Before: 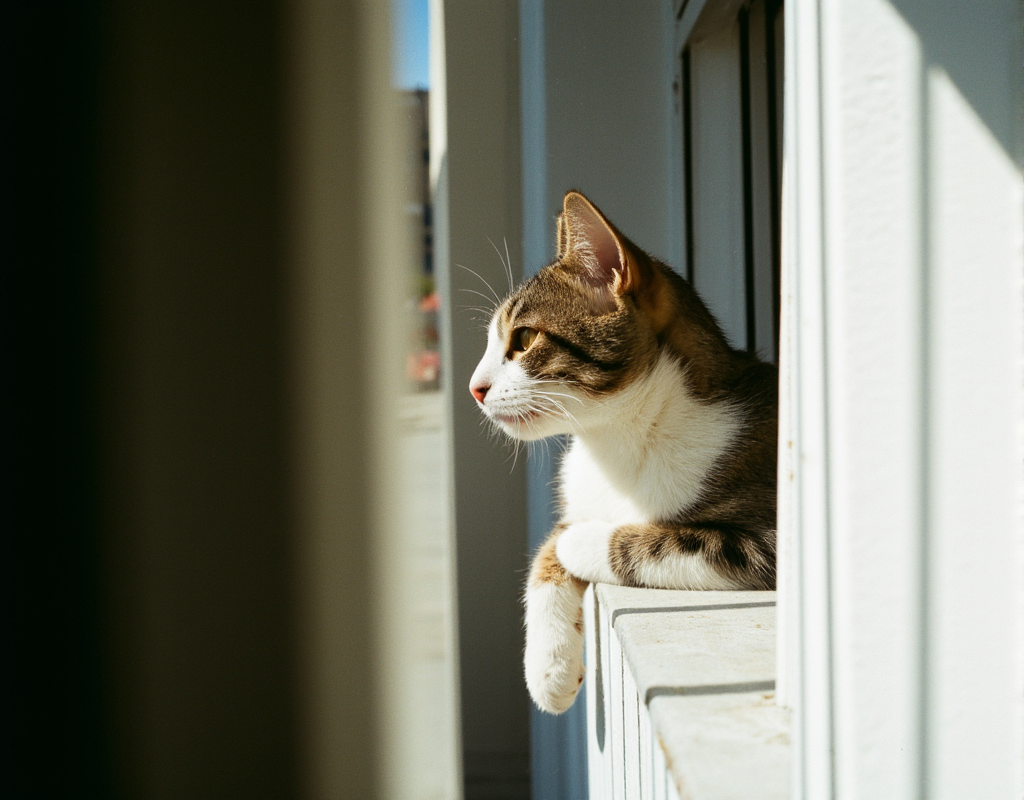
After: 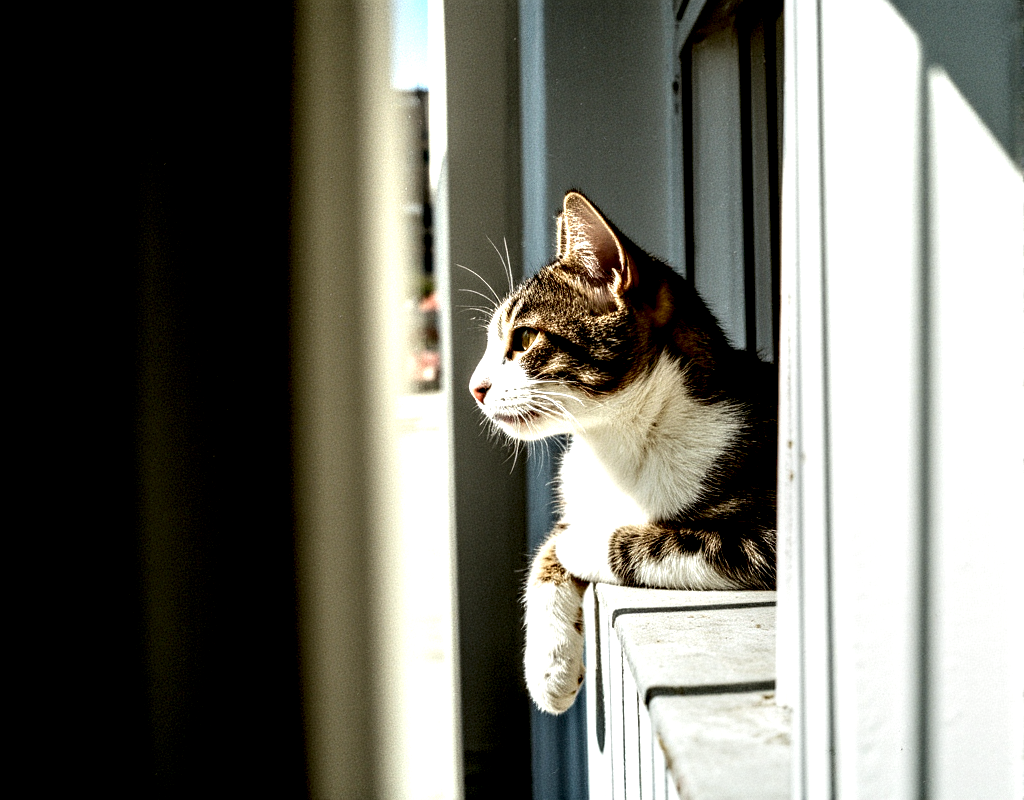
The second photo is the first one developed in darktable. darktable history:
local contrast: highlights 115%, shadows 42%, detail 293%
exposure: black level correction 0.009, exposure -0.159 EV, compensate highlight preservation false
